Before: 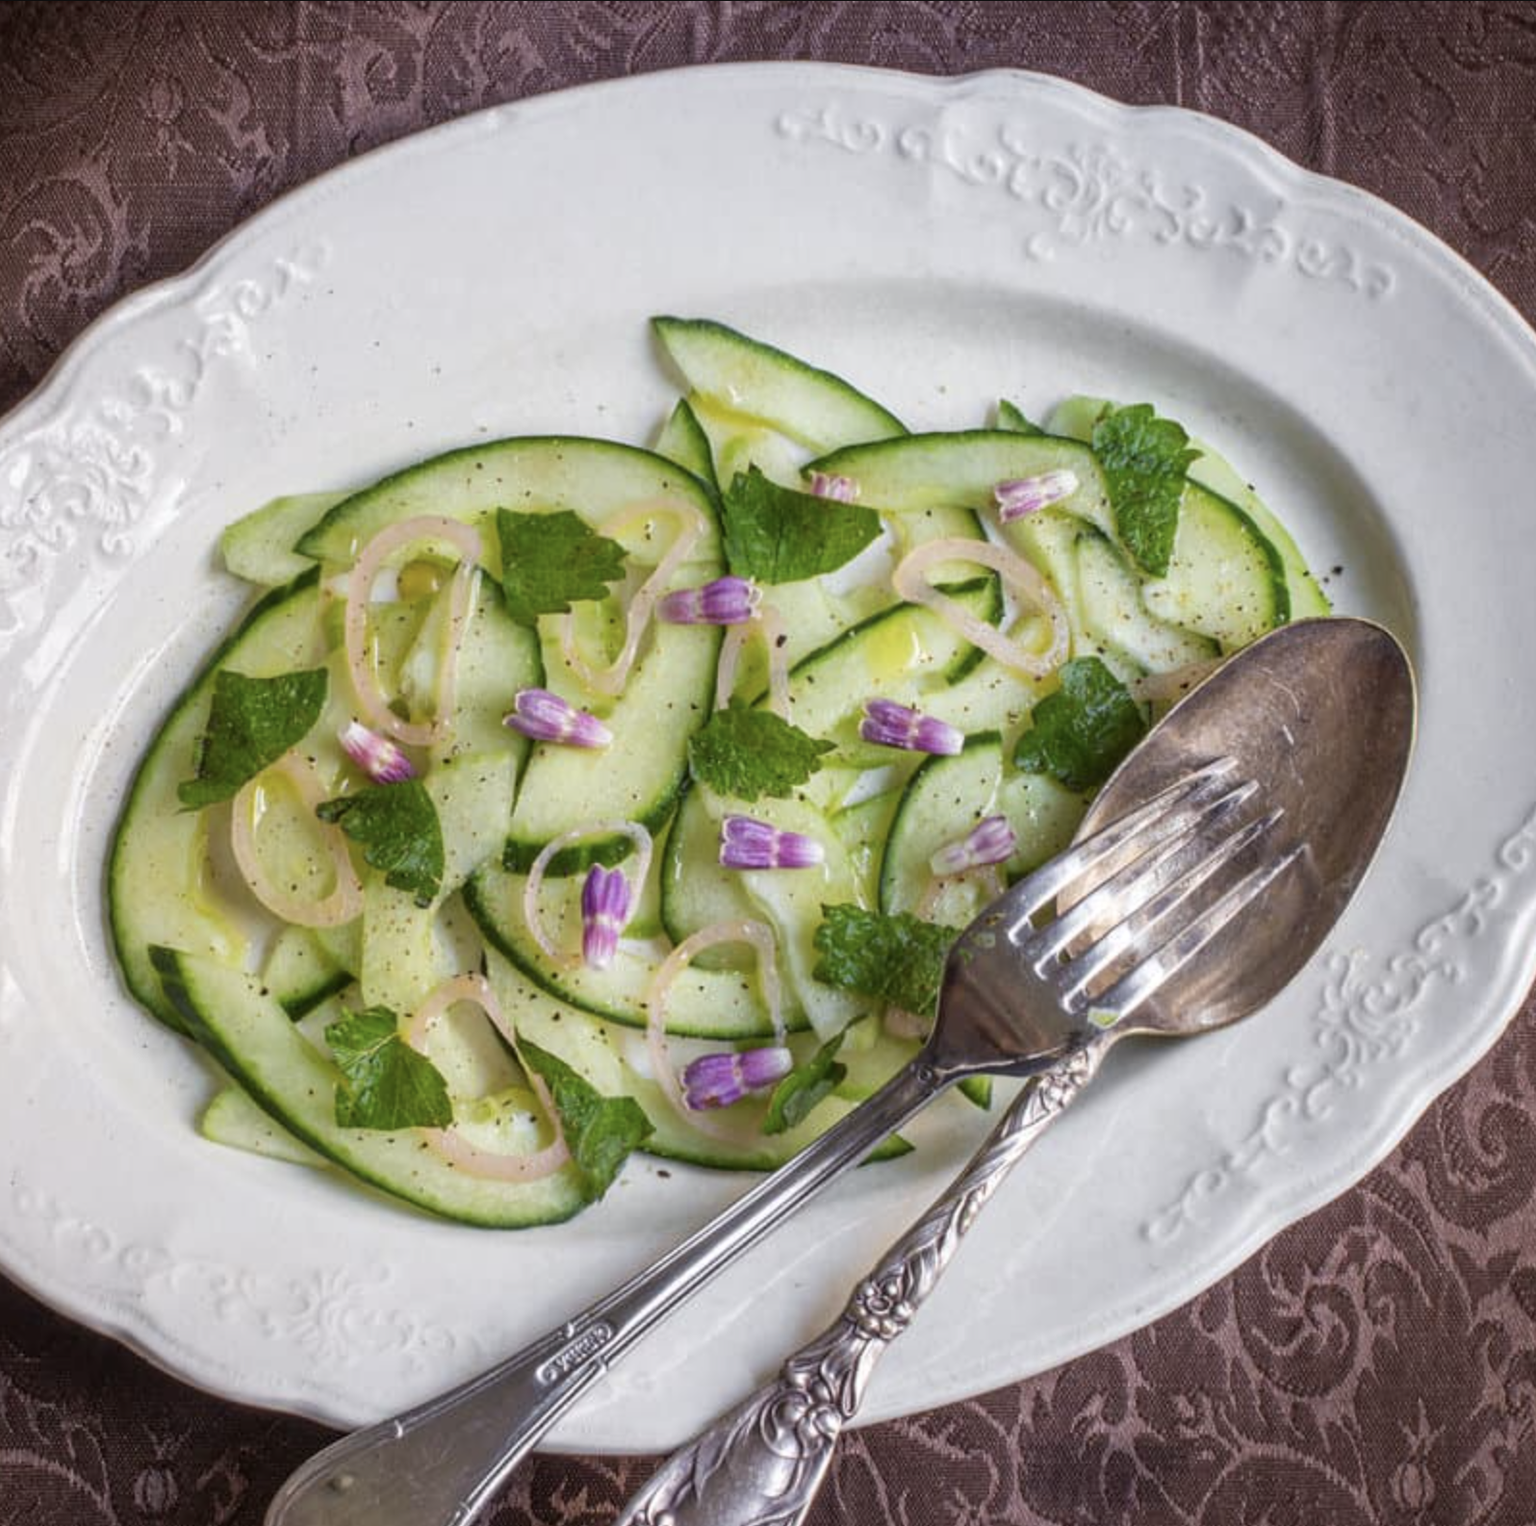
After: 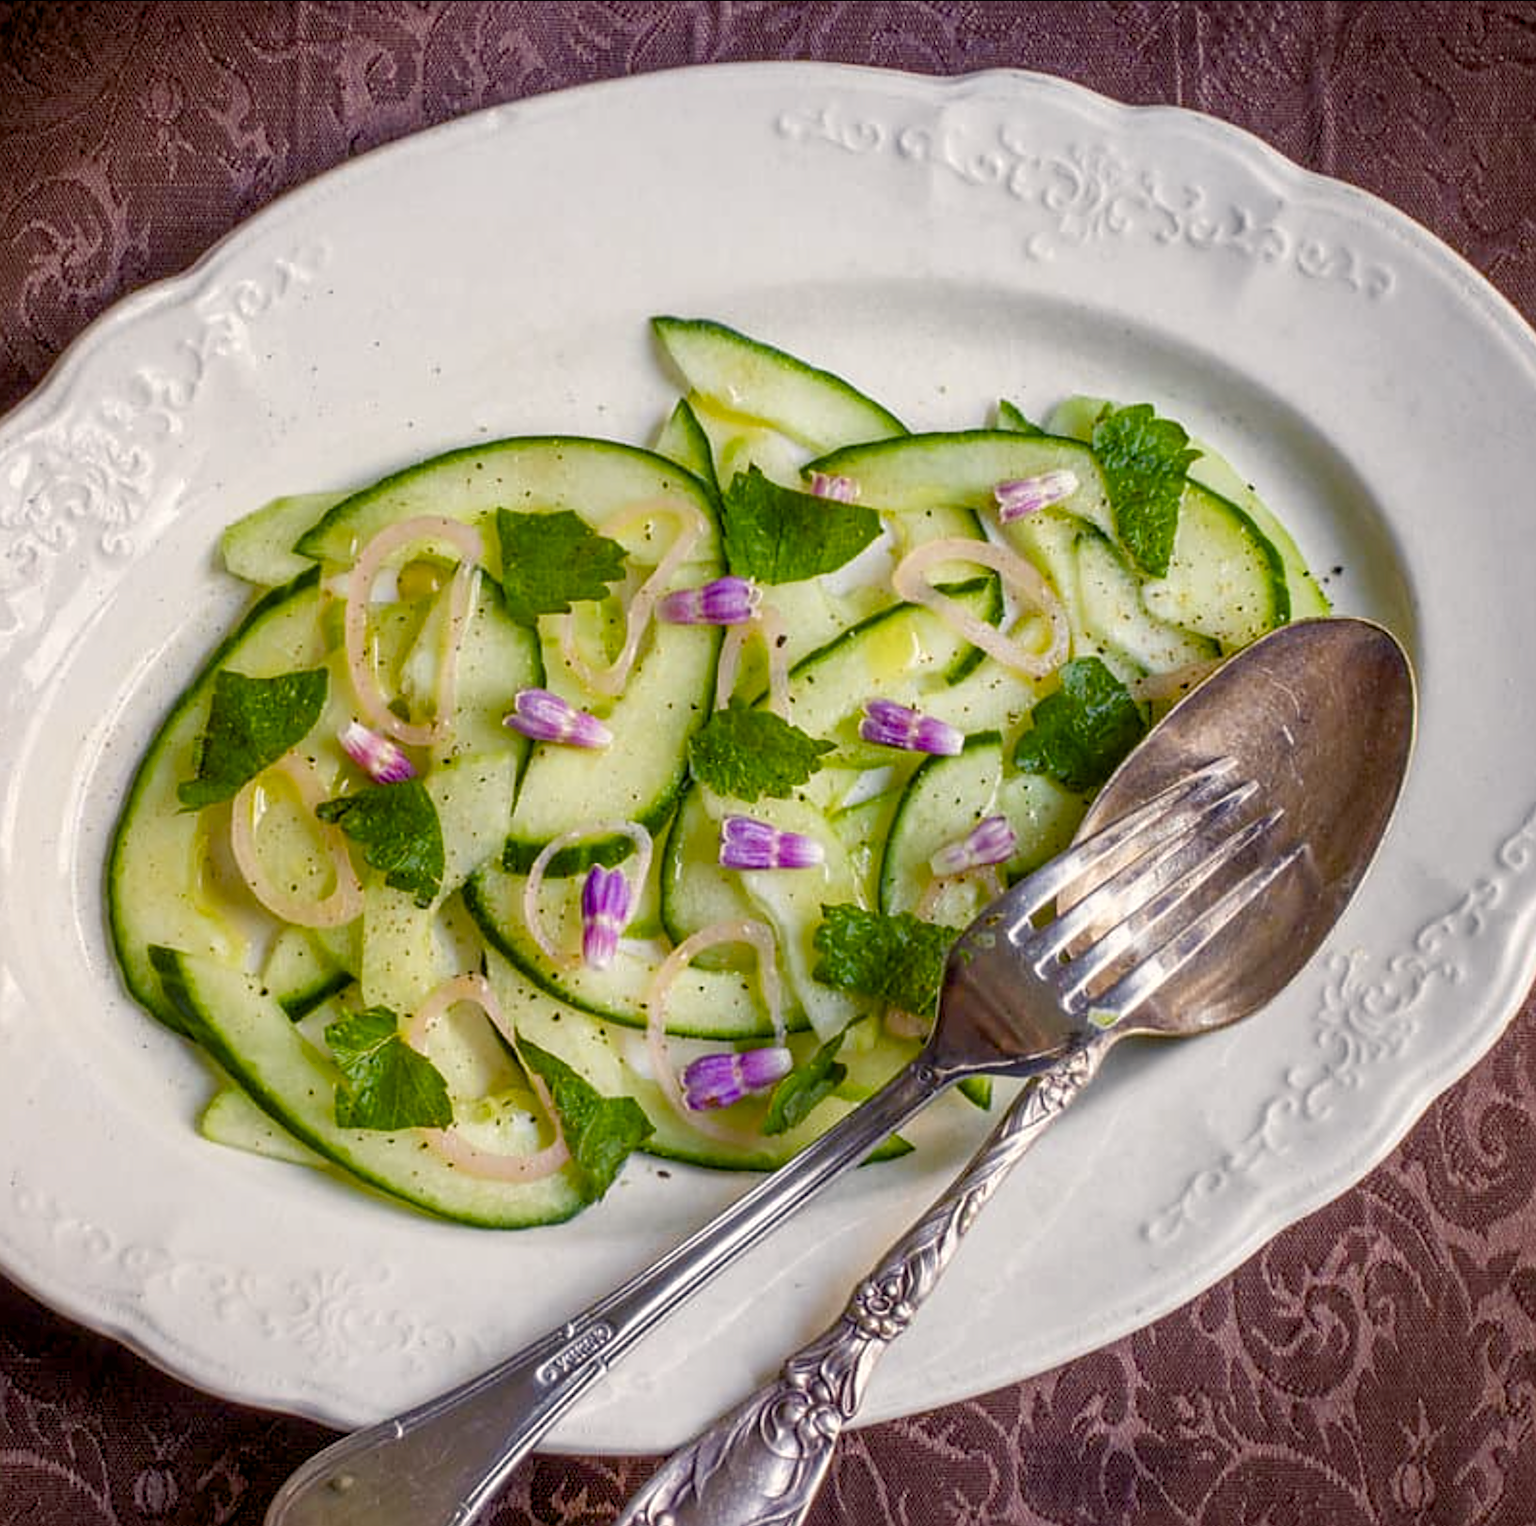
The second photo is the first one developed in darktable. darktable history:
color balance rgb: shadows lift › chroma 1%, shadows lift › hue 240.84°, highlights gain › chroma 2%, highlights gain › hue 73.2°, global offset › luminance -0.5%, perceptual saturation grading › global saturation 20%, perceptual saturation grading › highlights -25%, perceptual saturation grading › shadows 50%, global vibrance 25.26%
sharpen: on, module defaults
